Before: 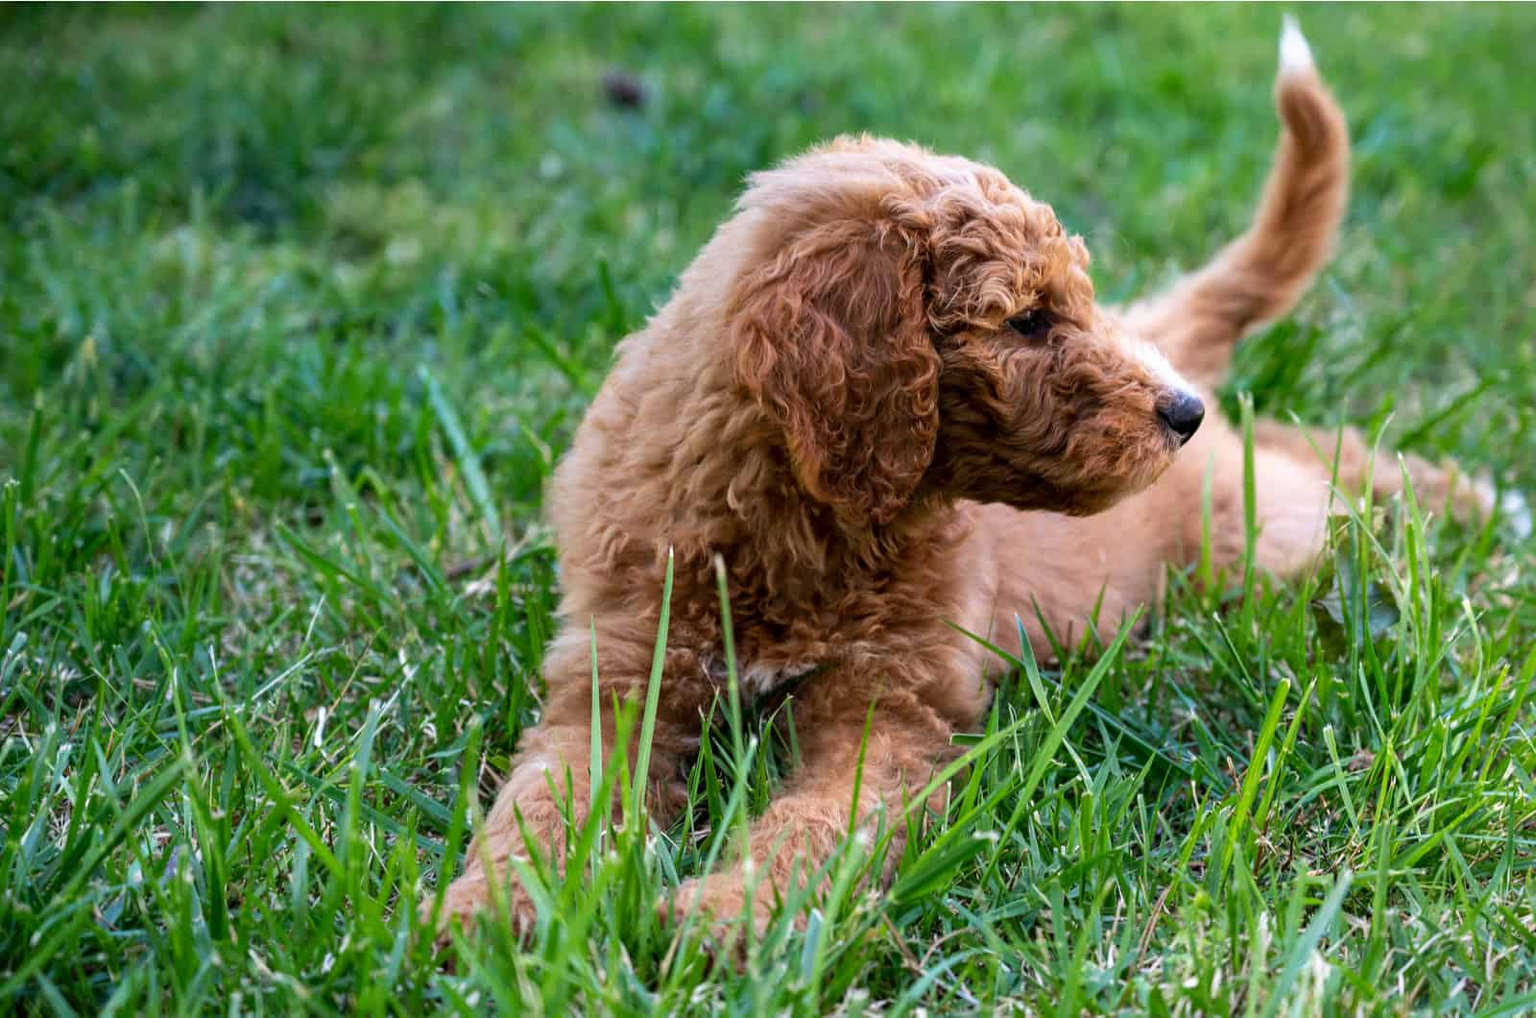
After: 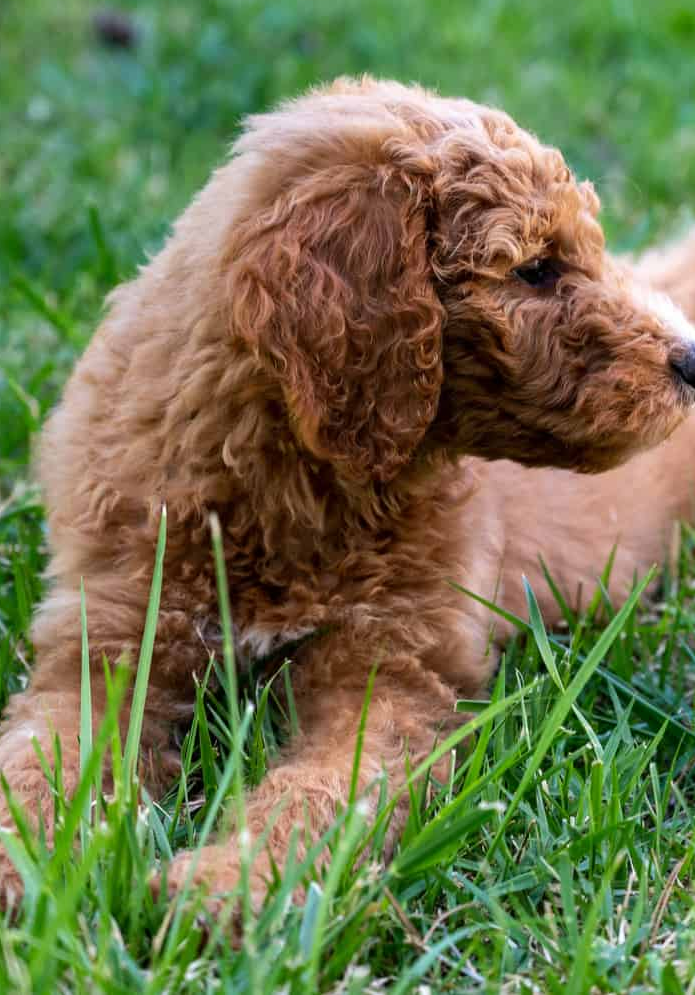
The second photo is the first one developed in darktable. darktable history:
crop: left 33.444%, top 6.049%, right 23.057%
